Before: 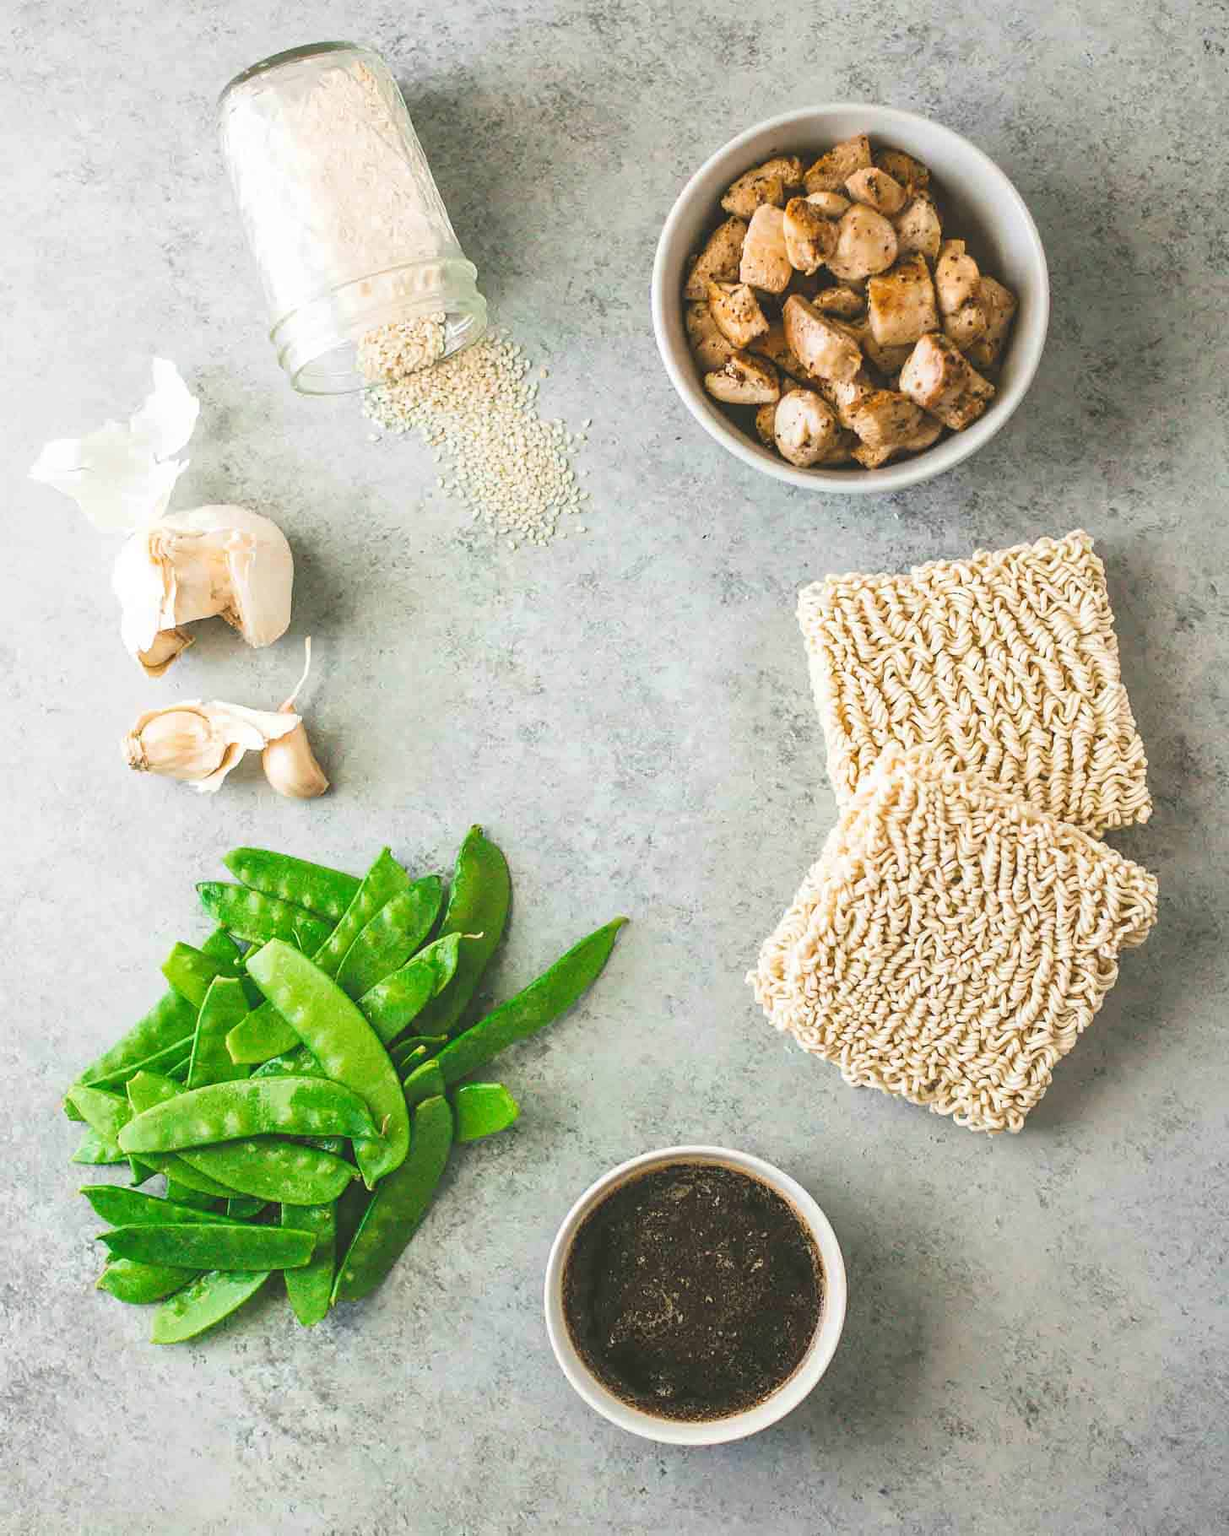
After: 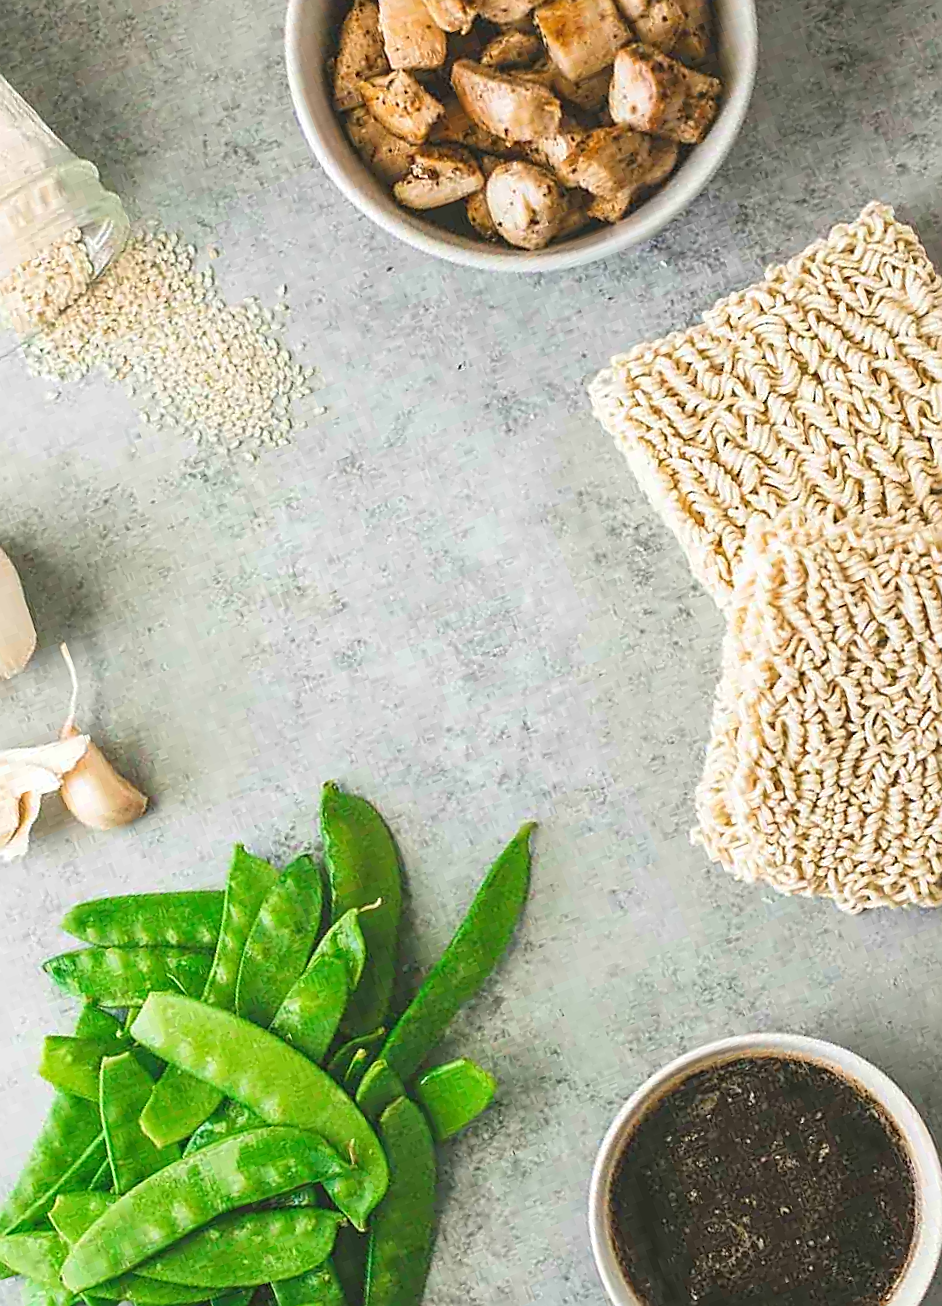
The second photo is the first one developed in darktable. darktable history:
crop and rotate: angle 20.72°, left 6.8%, right 3.986%, bottom 1.129%
sharpen: on, module defaults
